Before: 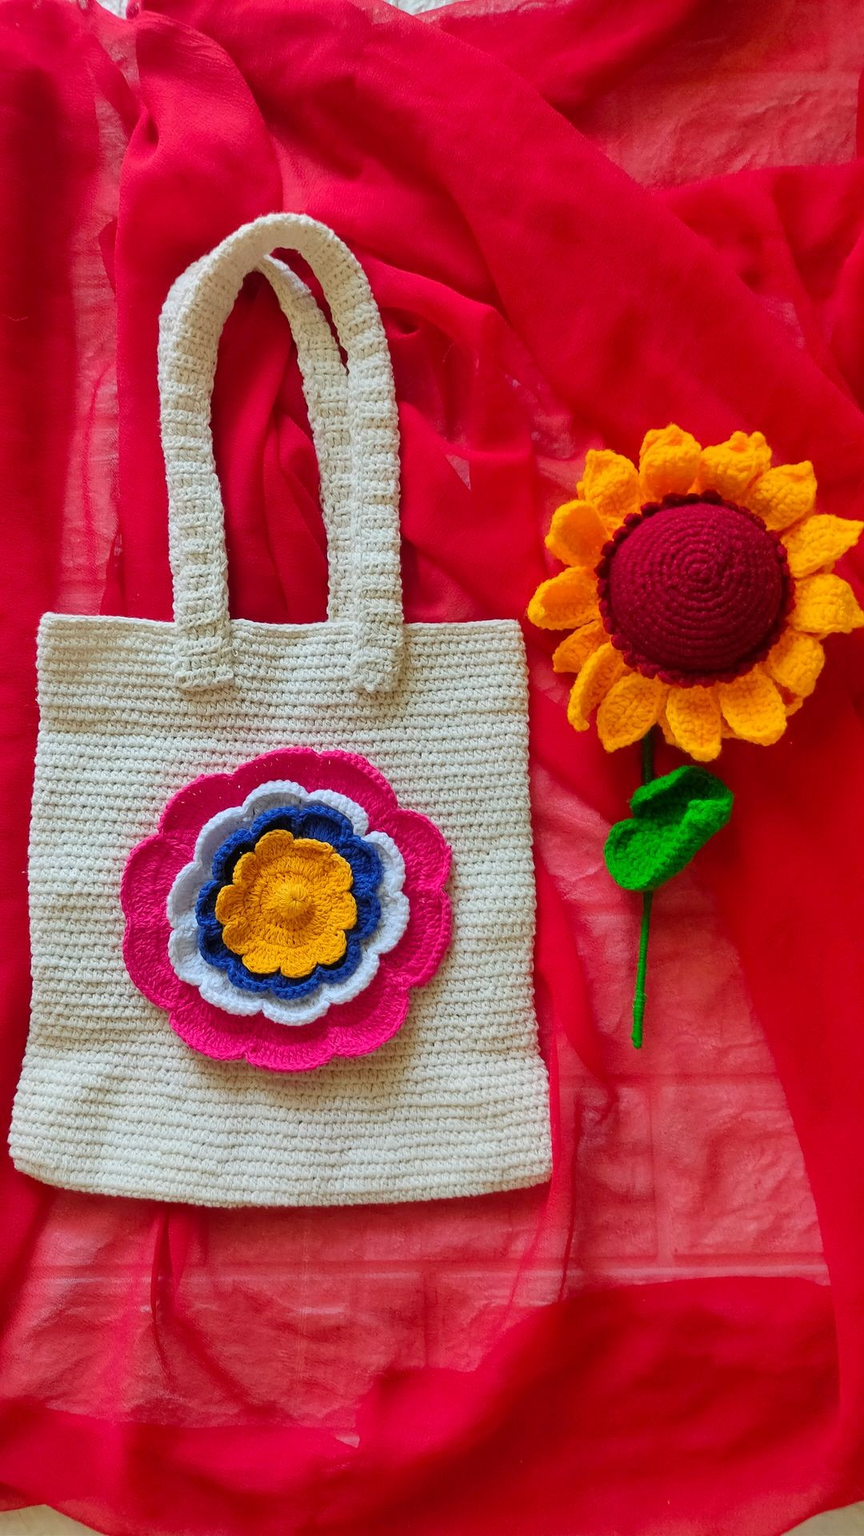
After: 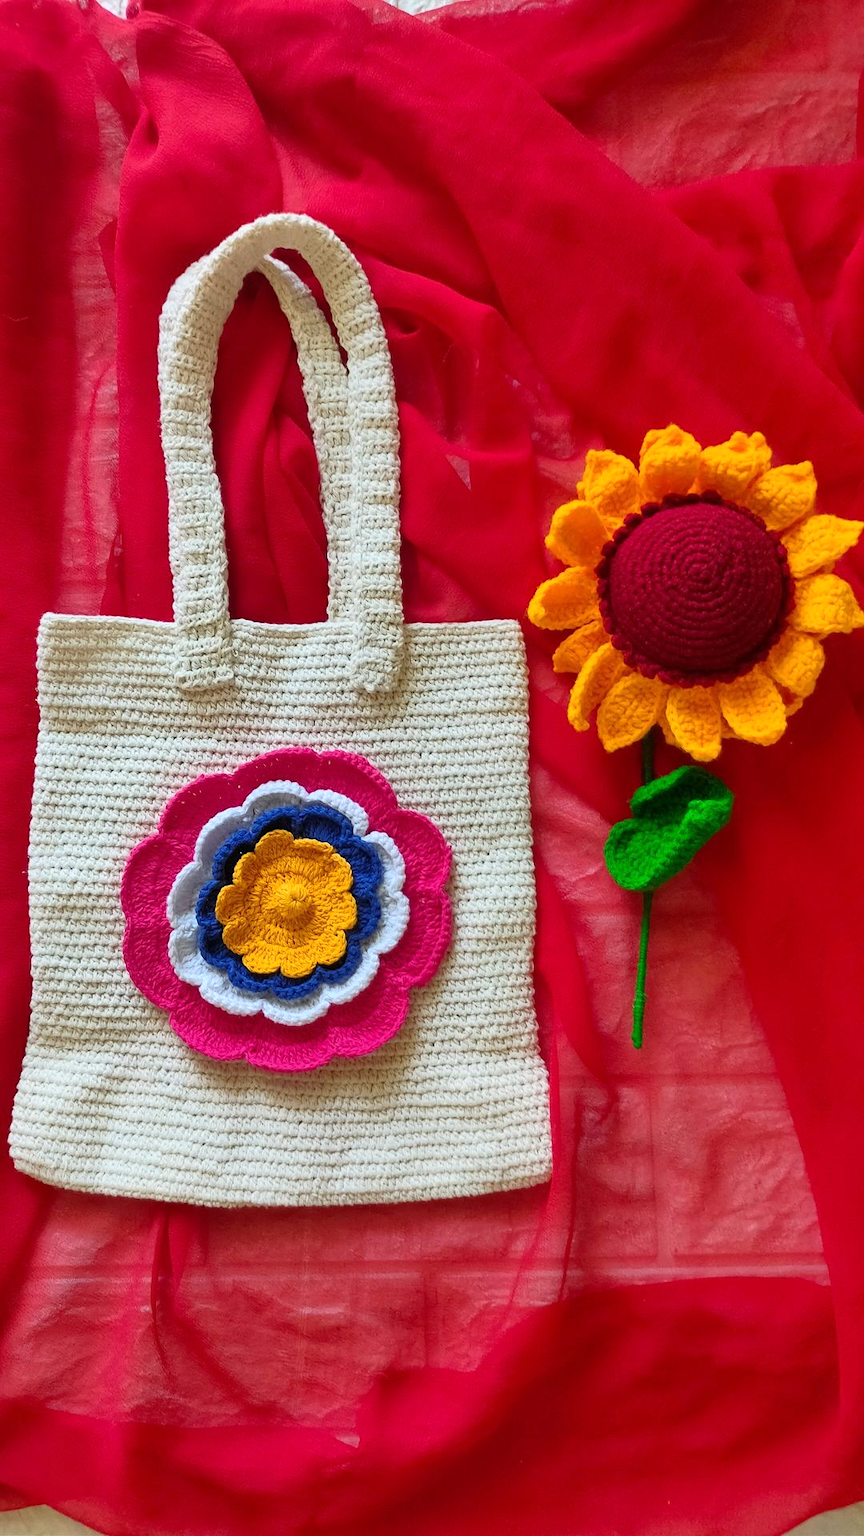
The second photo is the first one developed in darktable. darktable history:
base curve: curves: ch0 [(0, 0) (0.257, 0.25) (0.482, 0.586) (0.757, 0.871) (1, 1)]
